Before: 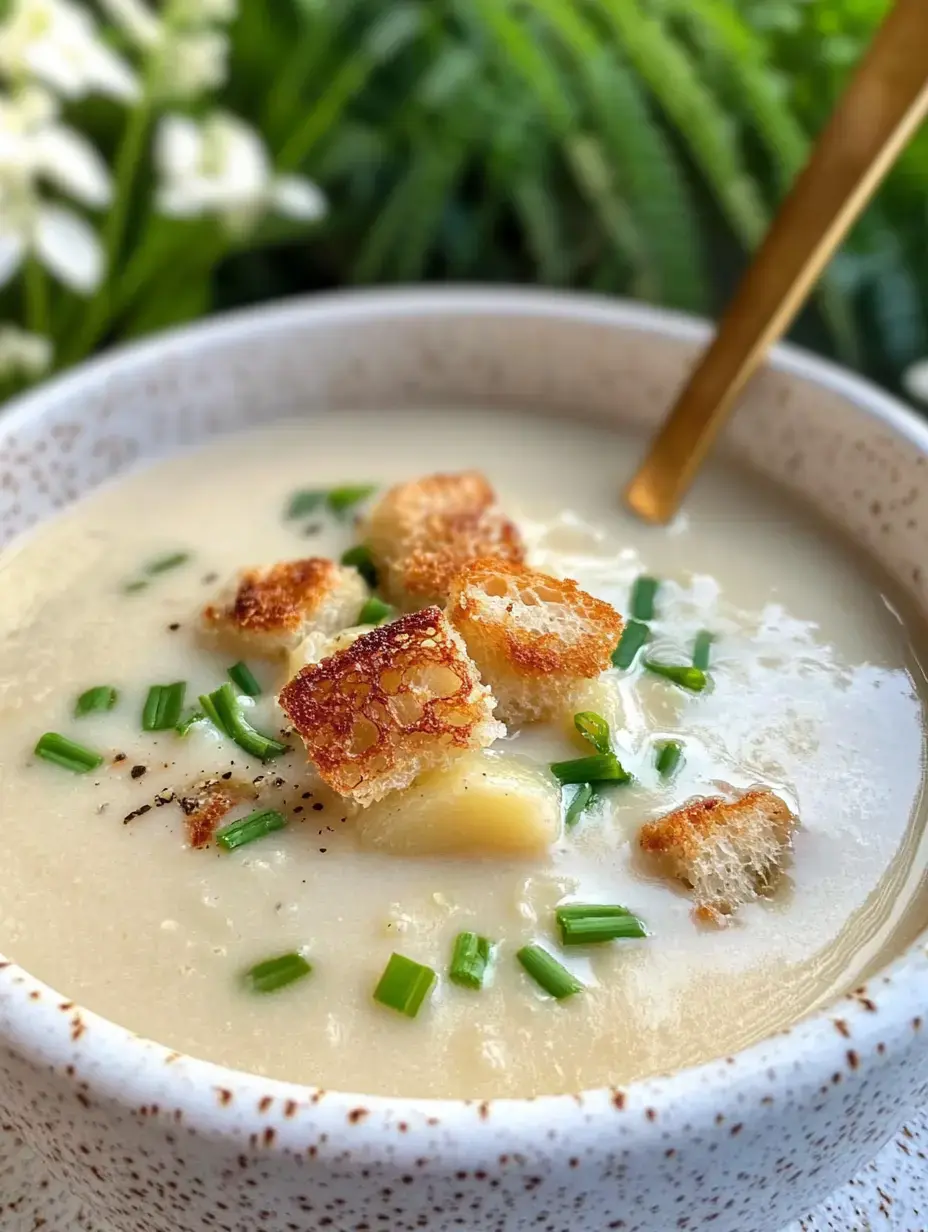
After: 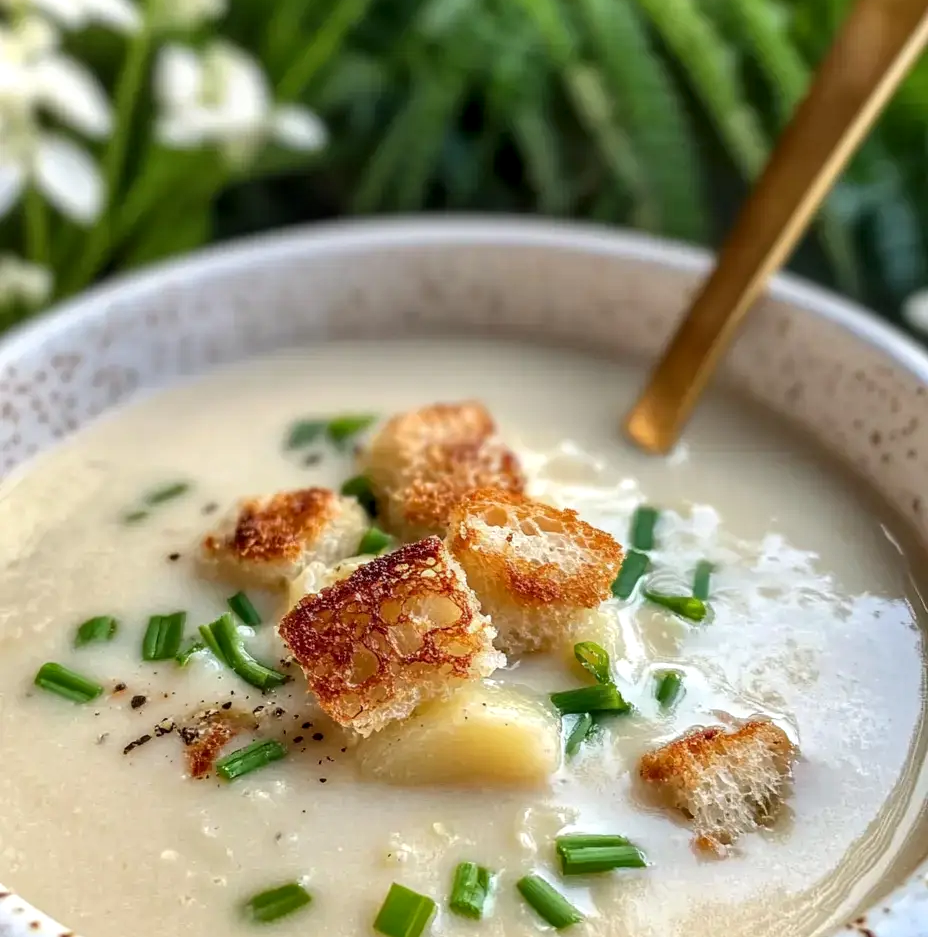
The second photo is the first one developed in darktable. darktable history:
crop: top 5.712%, bottom 18.202%
local contrast: on, module defaults
